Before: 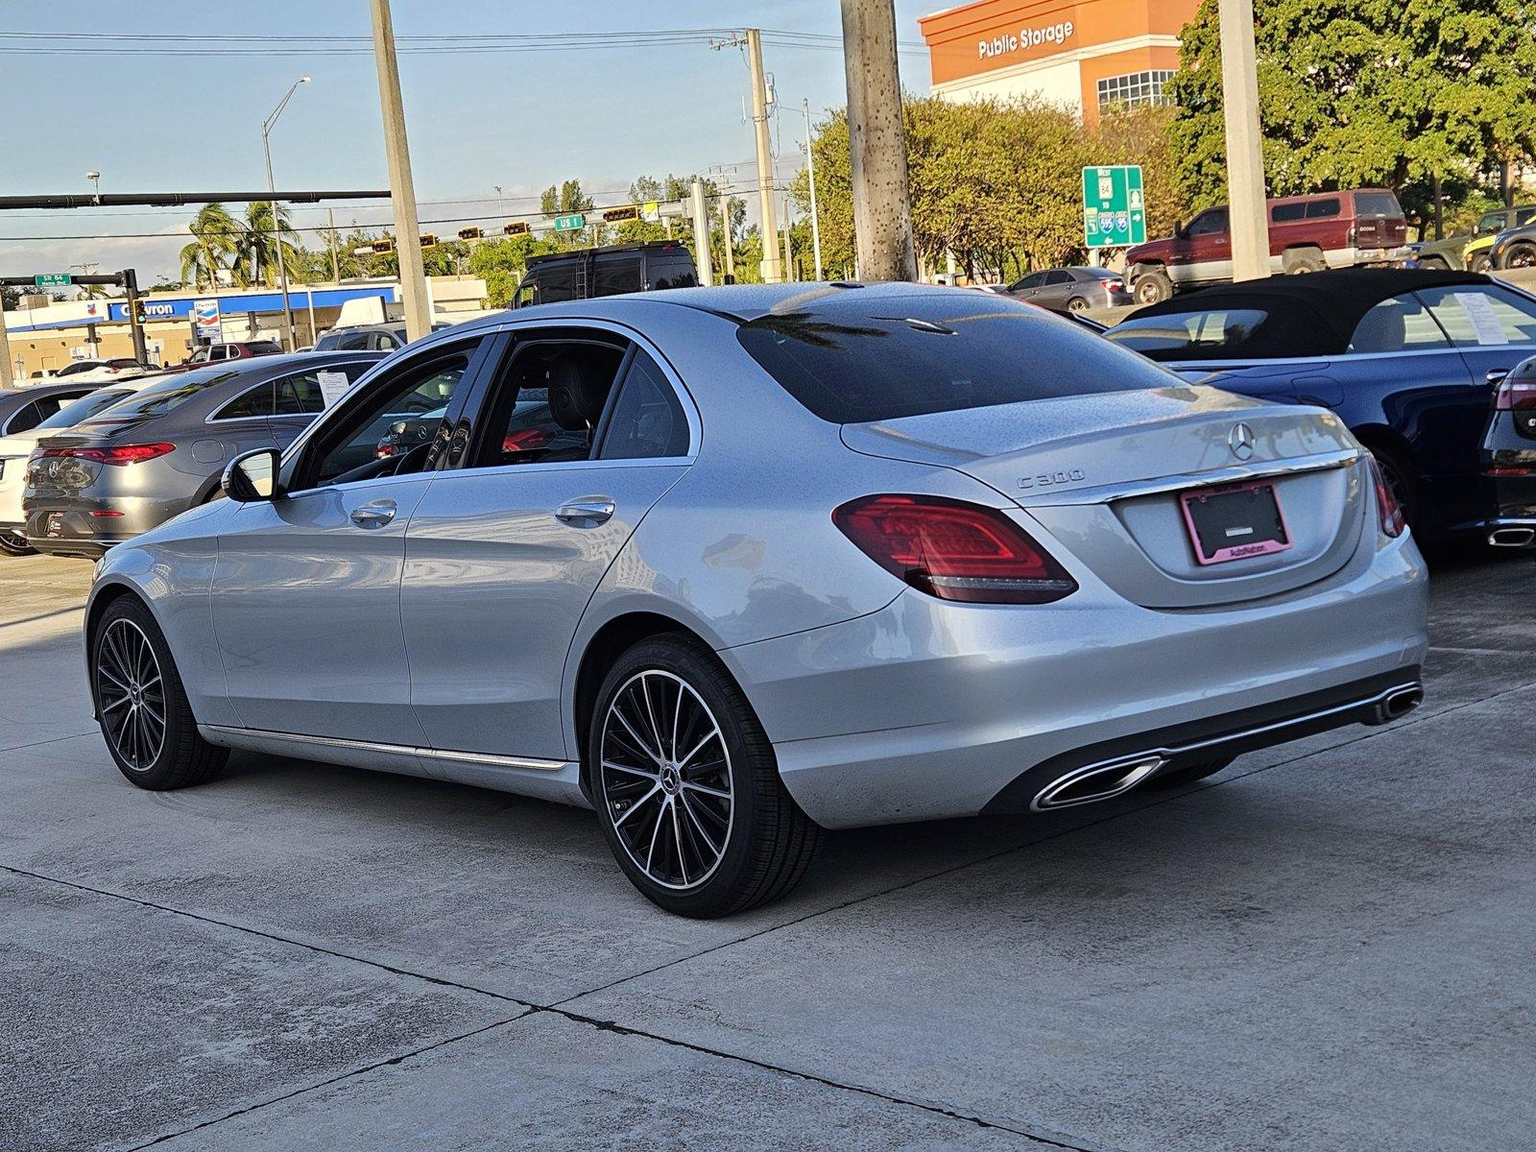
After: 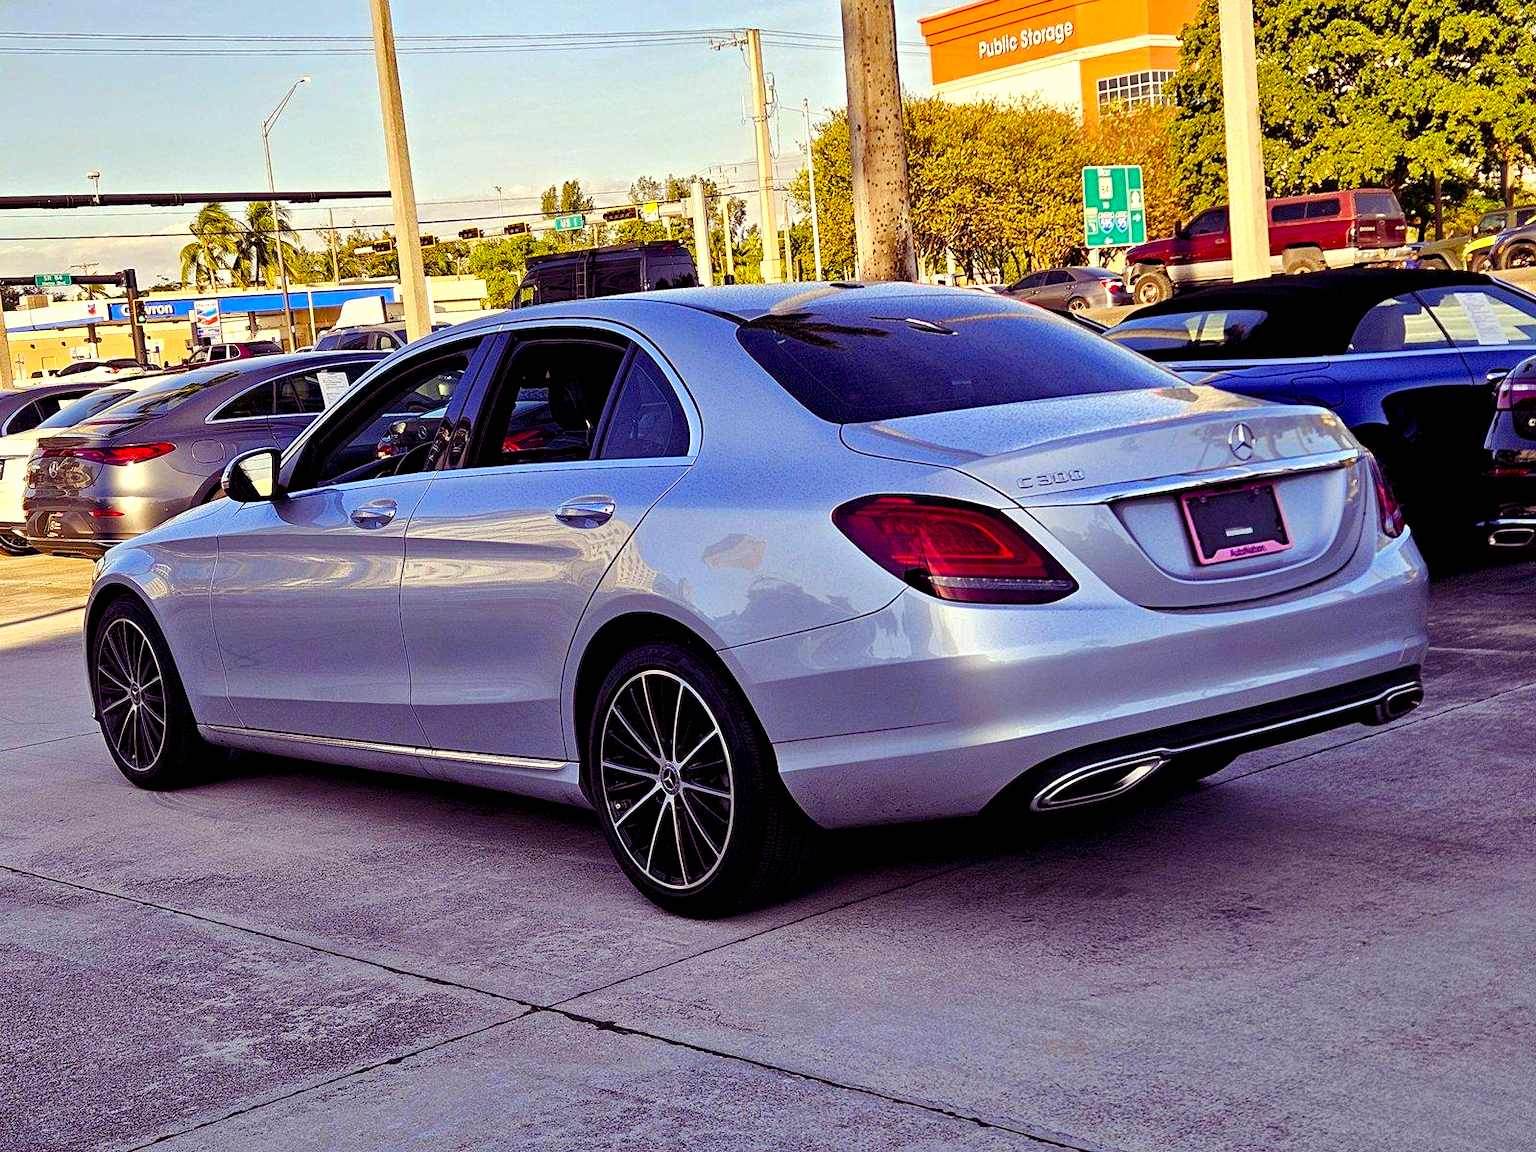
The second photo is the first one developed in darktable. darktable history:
color balance rgb: shadows lift › luminance -21.66%, shadows lift › chroma 8.98%, shadows lift › hue 283.37°, power › chroma 1.55%, power › hue 25.59°, highlights gain › luminance 6.08%, highlights gain › chroma 2.55%, highlights gain › hue 90°, global offset › luminance -0.87%, perceptual saturation grading › global saturation 27.49%, perceptual saturation grading › highlights -28.39%, perceptual saturation grading › mid-tones 15.22%, perceptual saturation grading › shadows 33.98%, perceptual brilliance grading › highlights 10%, perceptual brilliance grading › mid-tones 5%
contrast brightness saturation: saturation 0.18
